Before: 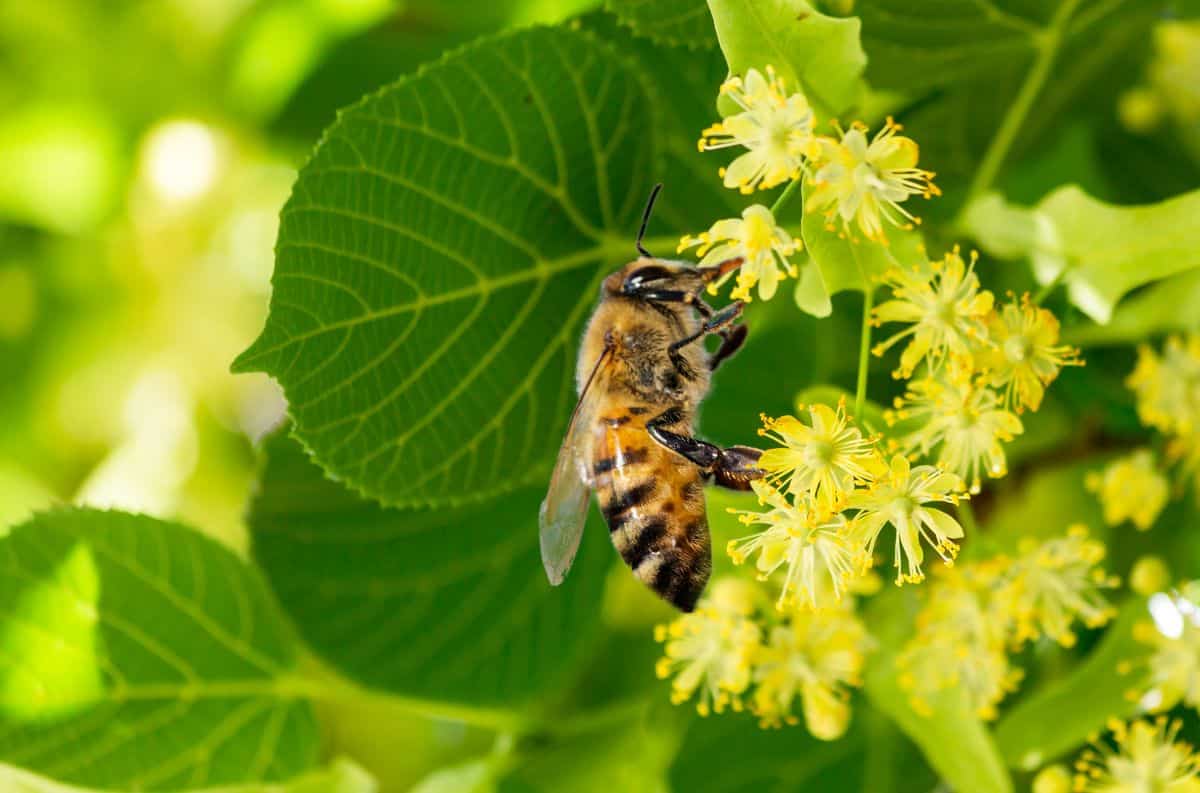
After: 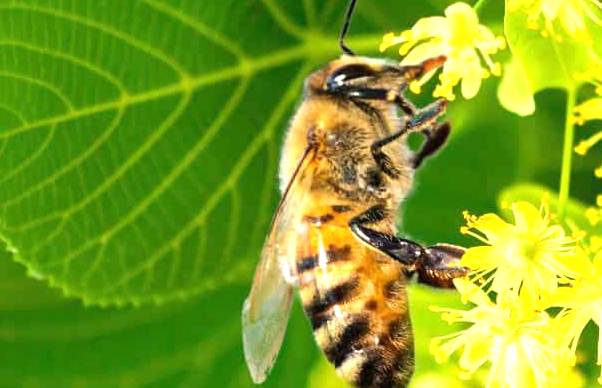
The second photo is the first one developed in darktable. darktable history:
exposure: black level correction -0.001, exposure 0.908 EV, compensate highlight preservation false
crop: left 24.774%, top 25.506%, right 25.025%, bottom 25.49%
